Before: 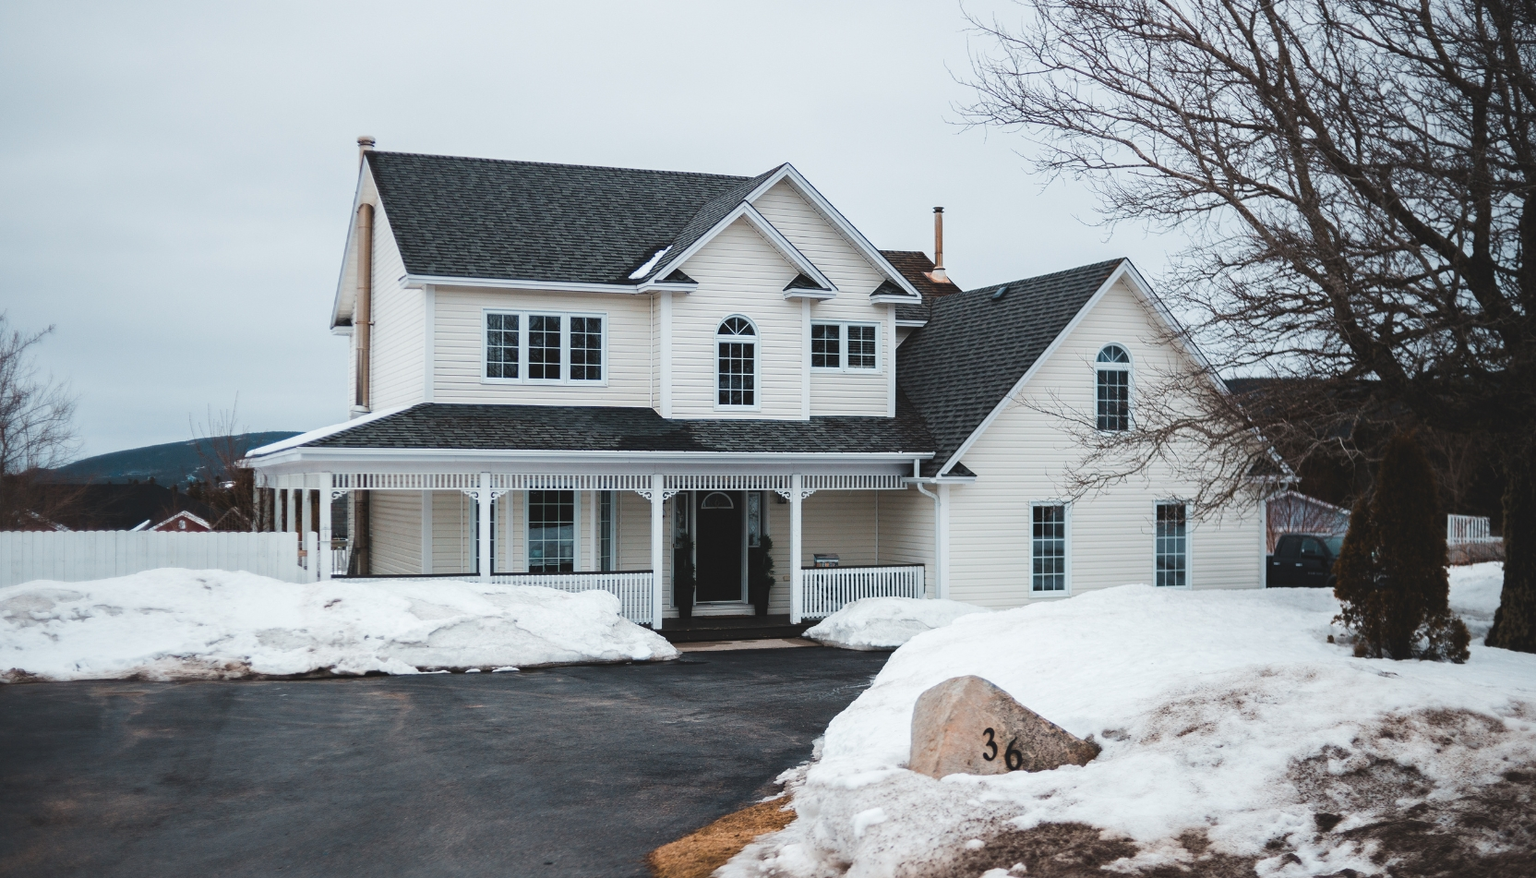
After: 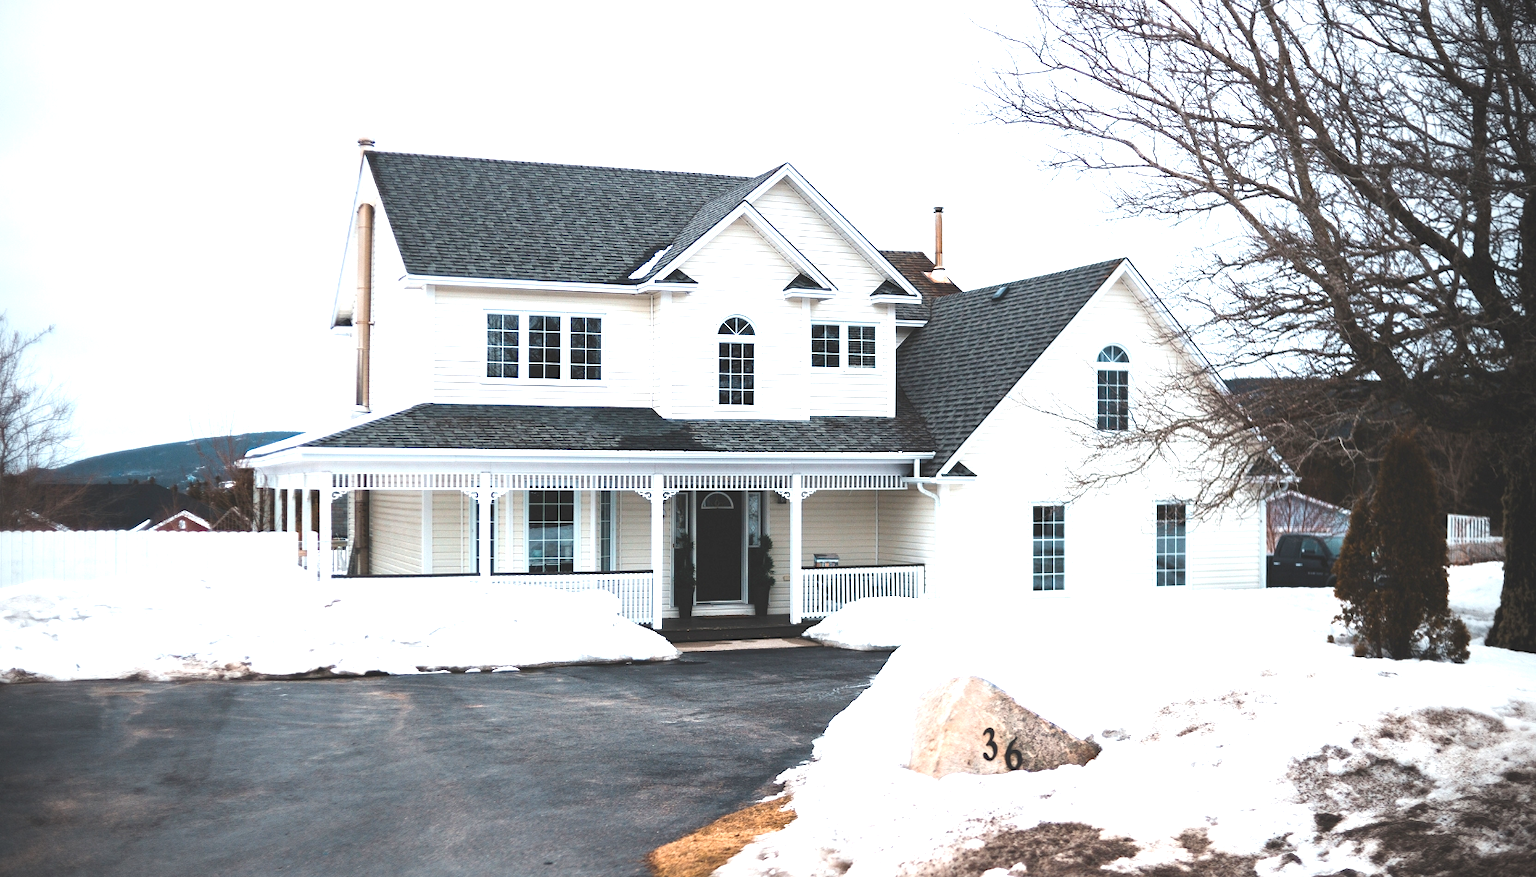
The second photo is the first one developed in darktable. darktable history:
vignetting: fall-off radius 60.75%
exposure: exposure 1.233 EV, compensate highlight preservation false
